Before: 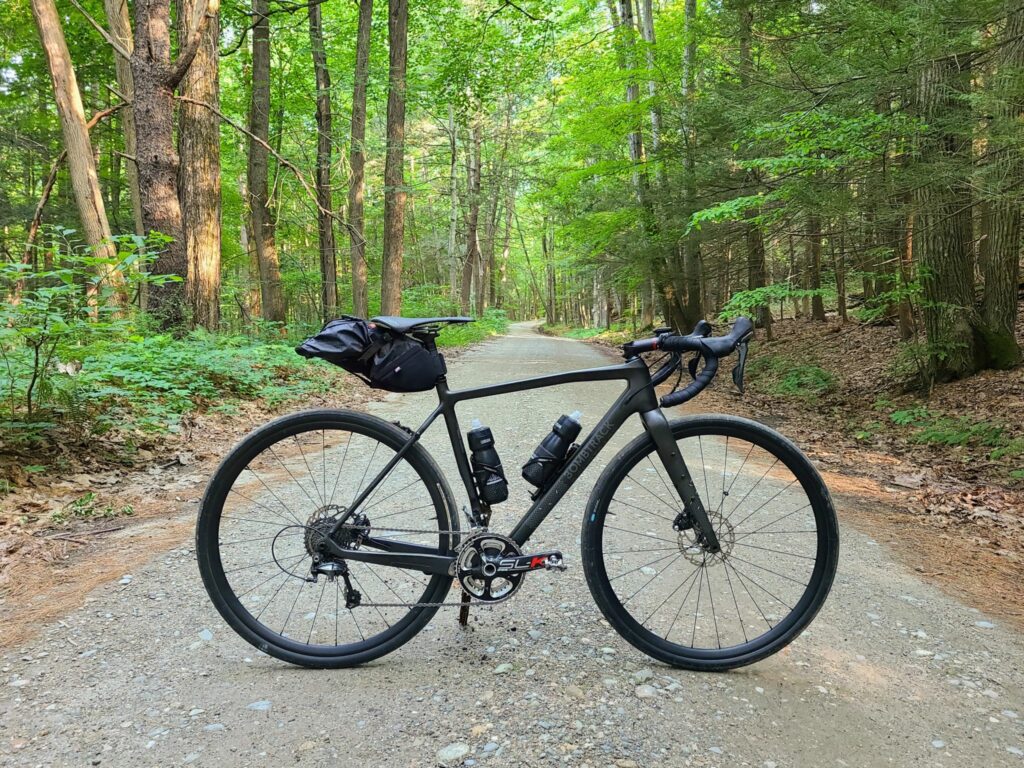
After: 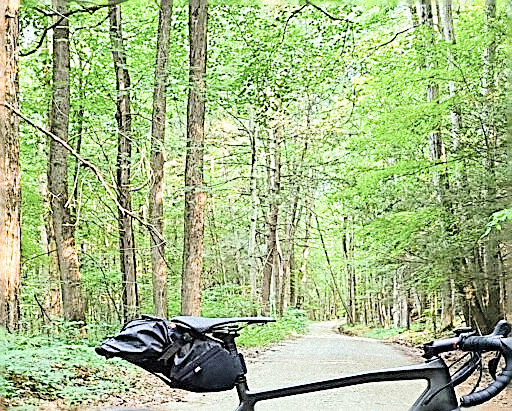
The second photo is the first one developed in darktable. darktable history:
levels: levels [0, 0.498, 1]
exposure: black level correction 0, exposure 1.675 EV, compensate exposure bias true, compensate highlight preservation false
contrast brightness saturation: saturation -0.17
sharpen: amount 1.861
crop: left 19.556%, right 30.401%, bottom 46.458%
grain: mid-tones bias 0%
filmic rgb: black relative exposure -7.65 EV, white relative exposure 4.56 EV, hardness 3.61
